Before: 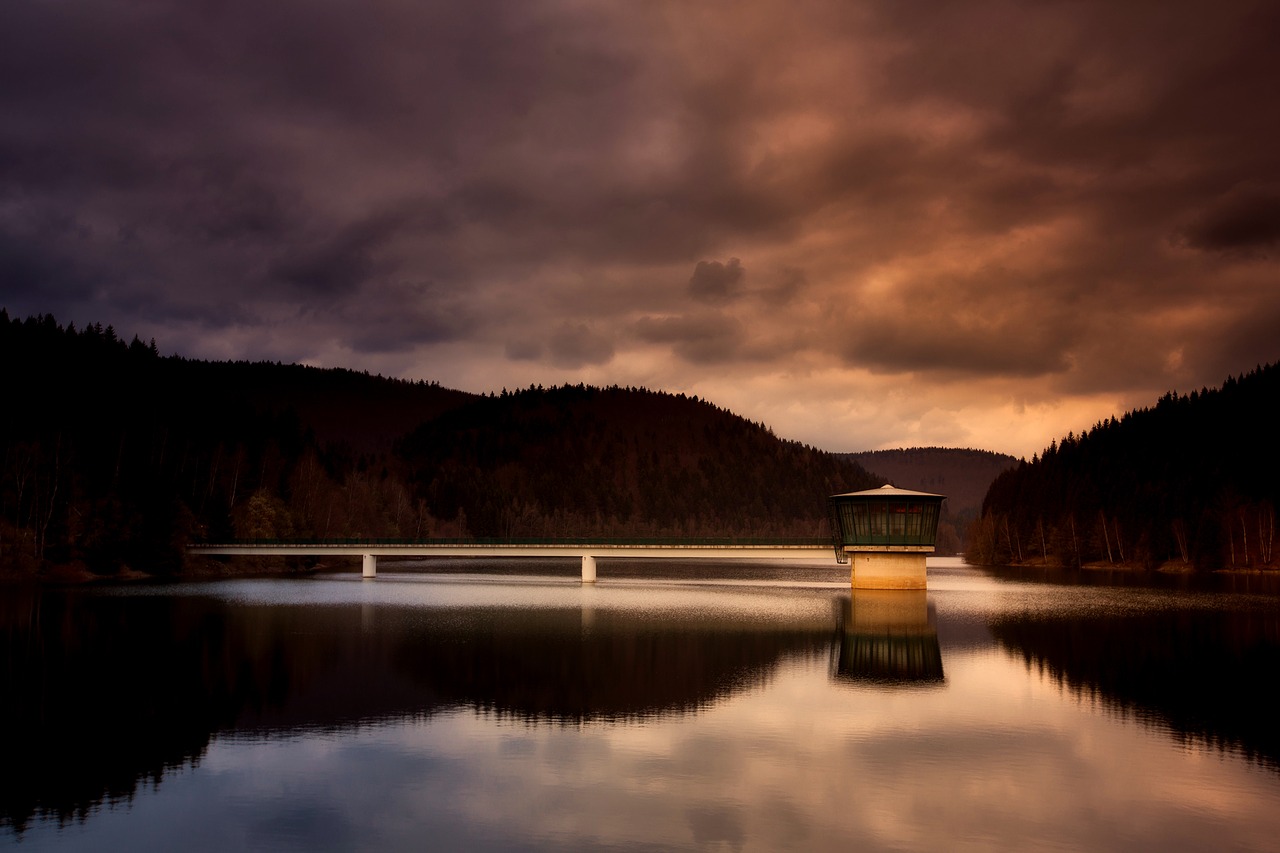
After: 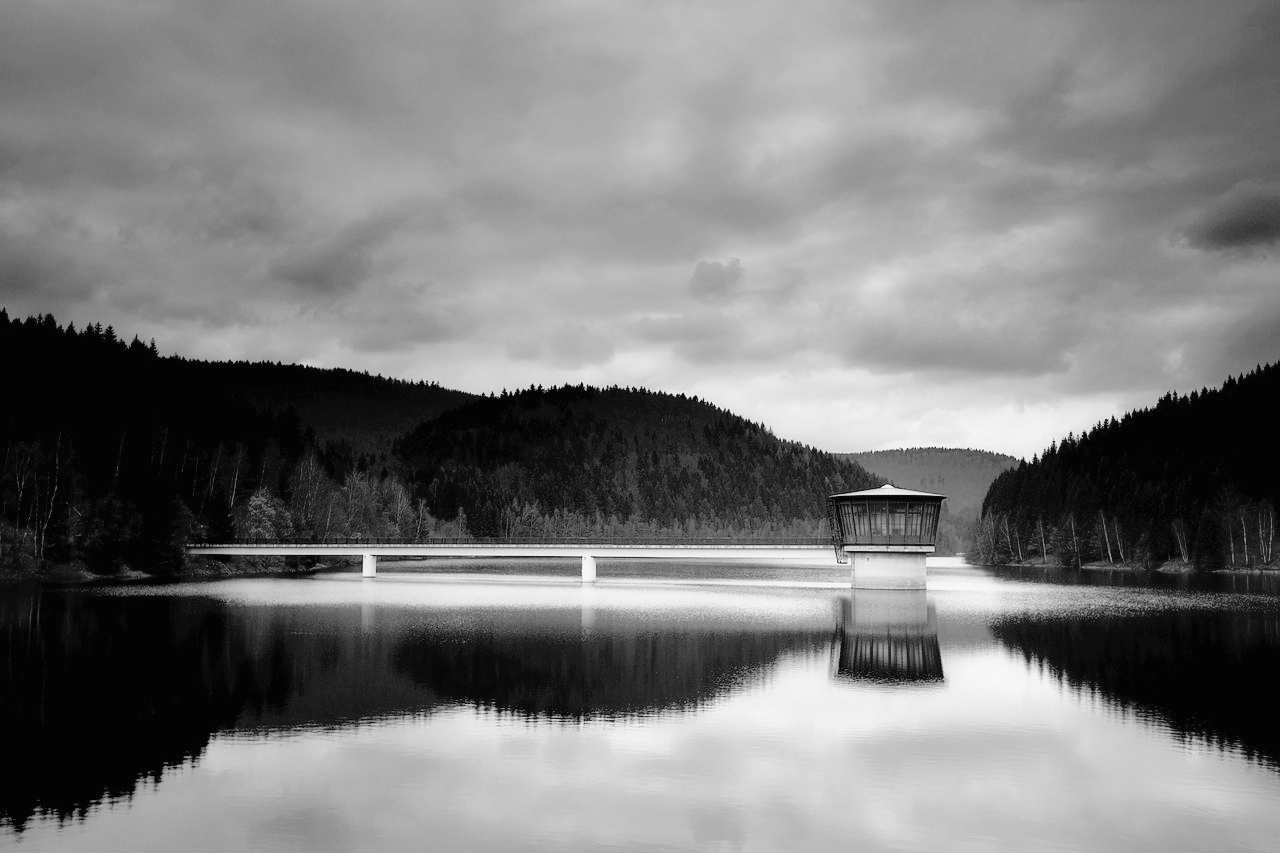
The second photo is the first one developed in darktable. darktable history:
tone curve: curves: ch0 [(0, 0) (0.003, 0.003) (0.011, 0.005) (0.025, 0.008) (0.044, 0.012) (0.069, 0.02) (0.1, 0.031) (0.136, 0.047) (0.177, 0.088) (0.224, 0.141) (0.277, 0.222) (0.335, 0.32) (0.399, 0.422) (0.468, 0.523) (0.543, 0.623) (0.623, 0.716) (0.709, 0.796) (0.801, 0.878) (0.898, 0.957) (1, 1)], preserve colors none
color look up table: target L [84.34, 84.34, 70.81, 68.83, 75.11, 68.43, 62.88, 37.46, 54.67, 41.25, 20.25, 11.69, 200.19, 78.79, 62.88, 83.2, 69.22, 59.13, 65.65, 50.9, 47.73, 34.81, 51.48, 42.63, 34.01, 23.48, 99.04, 84.34, 74.34, 68.04, 62.2, 66.05, 65.25, 54.09, 48.31, 37.99, 46.59, 40.7, 20.25, 24.38, 19.76, 23.42, 98.08, 77.55, 80.43, 67.25, 54.96, 46.59, 35.61], target a [0 ×4, 0.002, 0.002, 0, 0.001, 0.001, 0.001, 0, 0.001, 0 ×7, 0.001 ×7, -0.005, 0 ×6, 0.001 ×4, 0.002, 0.001, 0, 0.001, -0.127, -0.005, 0, 0, 0, 0.002, 0.001, 0.001], target b [0.003, 0.003, 0.004, 0.003, 0.001, 0, 0, -0.004, -0.002, -0.004, -0.002, -0.001, 0, 0.005, 0, 0.003, 0.003, 0, 0.003, -0.003, -0.003, -0.004, -0.003, -0.004, -0.004, -0.004, 0.043, 0.003, 0.003, 0.003, 0, 0.003, 0.004, -0.003, -0.003, -0.004, -0.003, -0.005, -0.002, -0.004, -0.002, -0.031, 0.044, 0.005, 0.005, 0.003, -0.004, -0.003, -0.004], num patches 49
